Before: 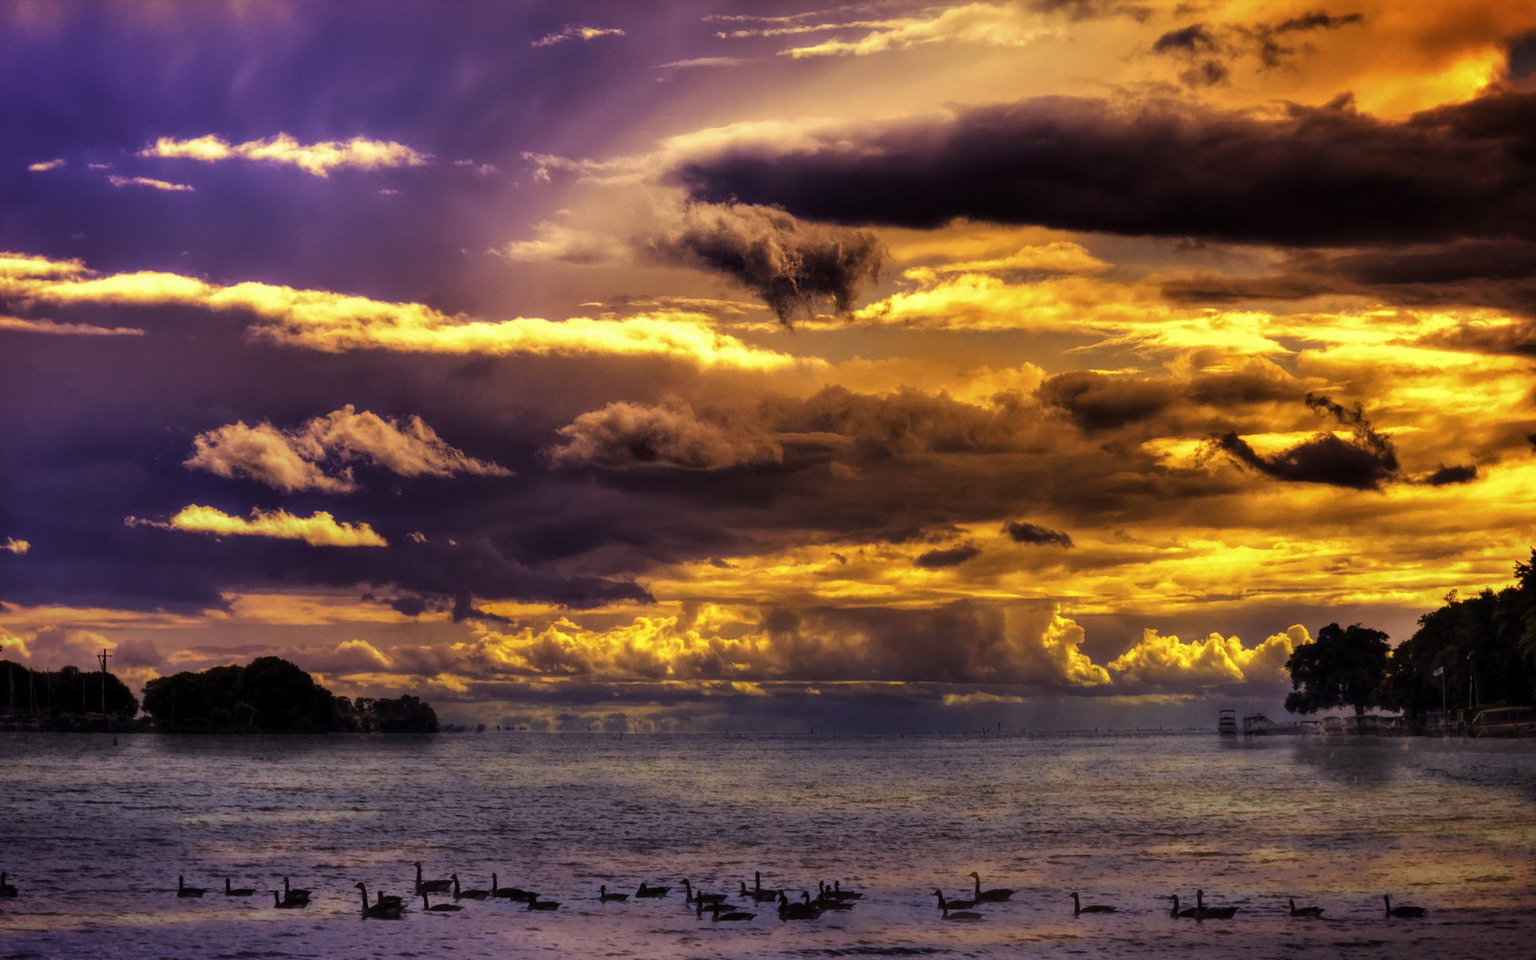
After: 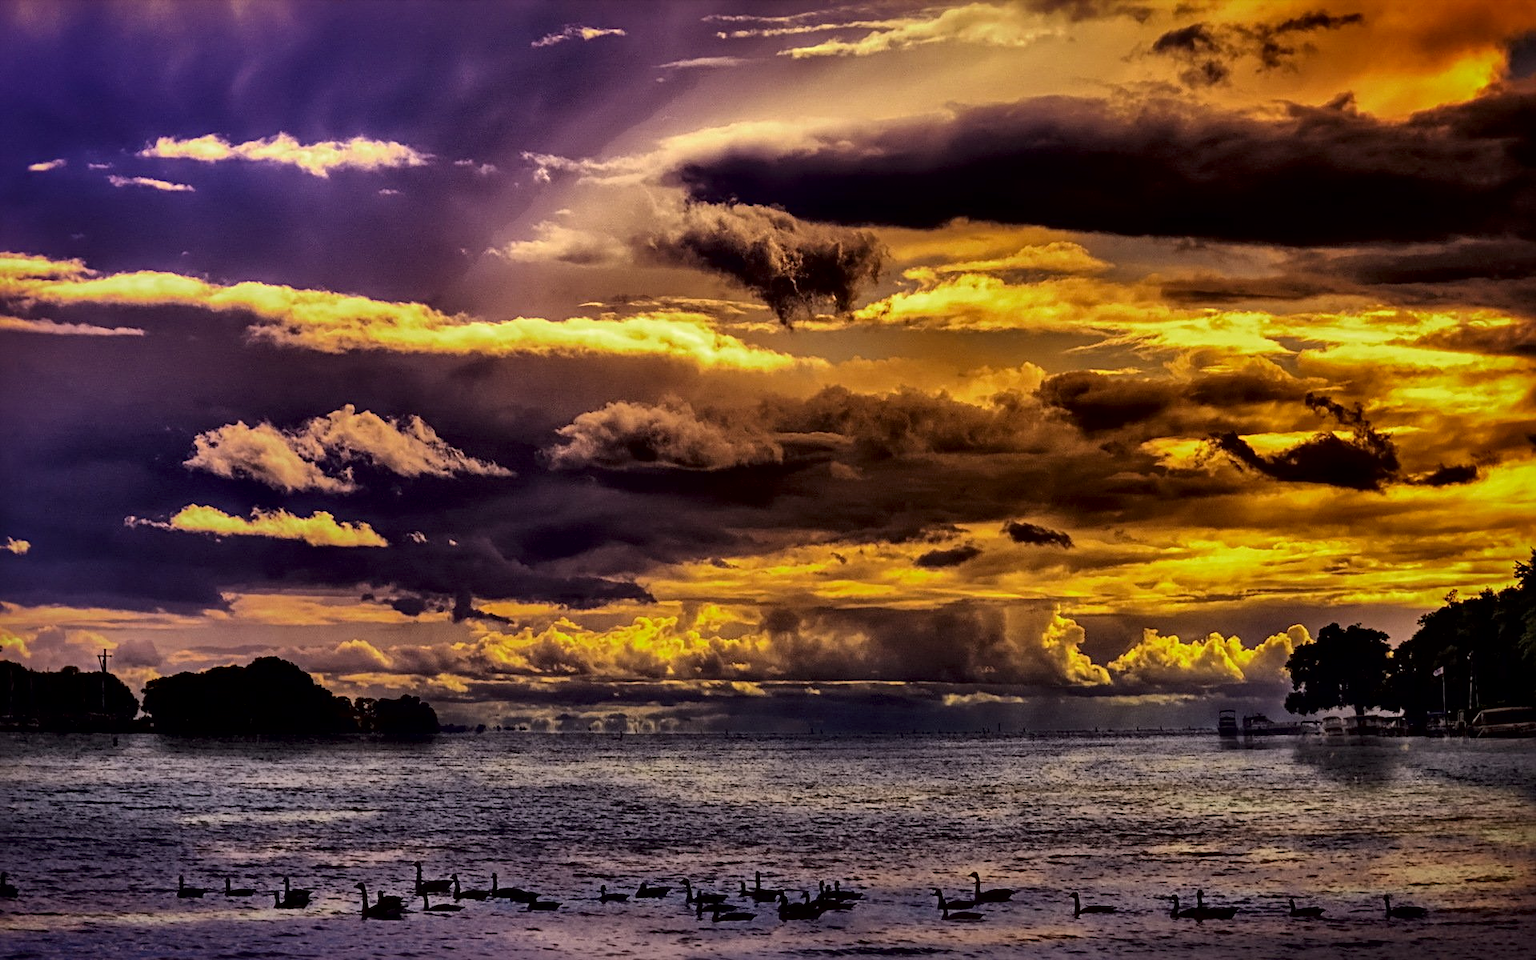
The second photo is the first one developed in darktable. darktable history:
color zones: curves: ch0 [(0.27, 0.396) (0.563, 0.504) (0.75, 0.5) (0.787, 0.307)]
tone equalizer: -8 EV 0.098 EV, luminance estimator HSV value / RGB max
local contrast: mode bilateral grid, contrast 44, coarseness 69, detail 213%, midtone range 0.2
sharpen: radius 3.961
